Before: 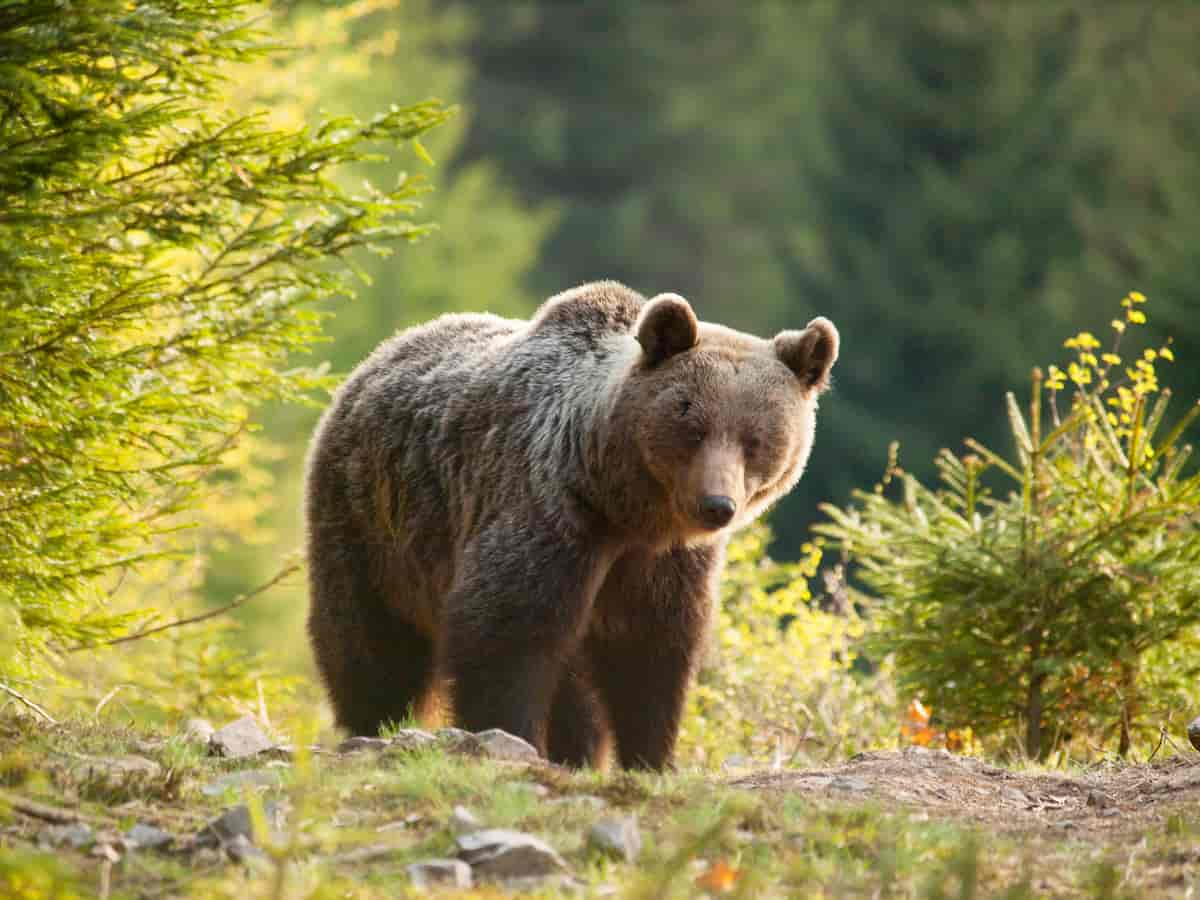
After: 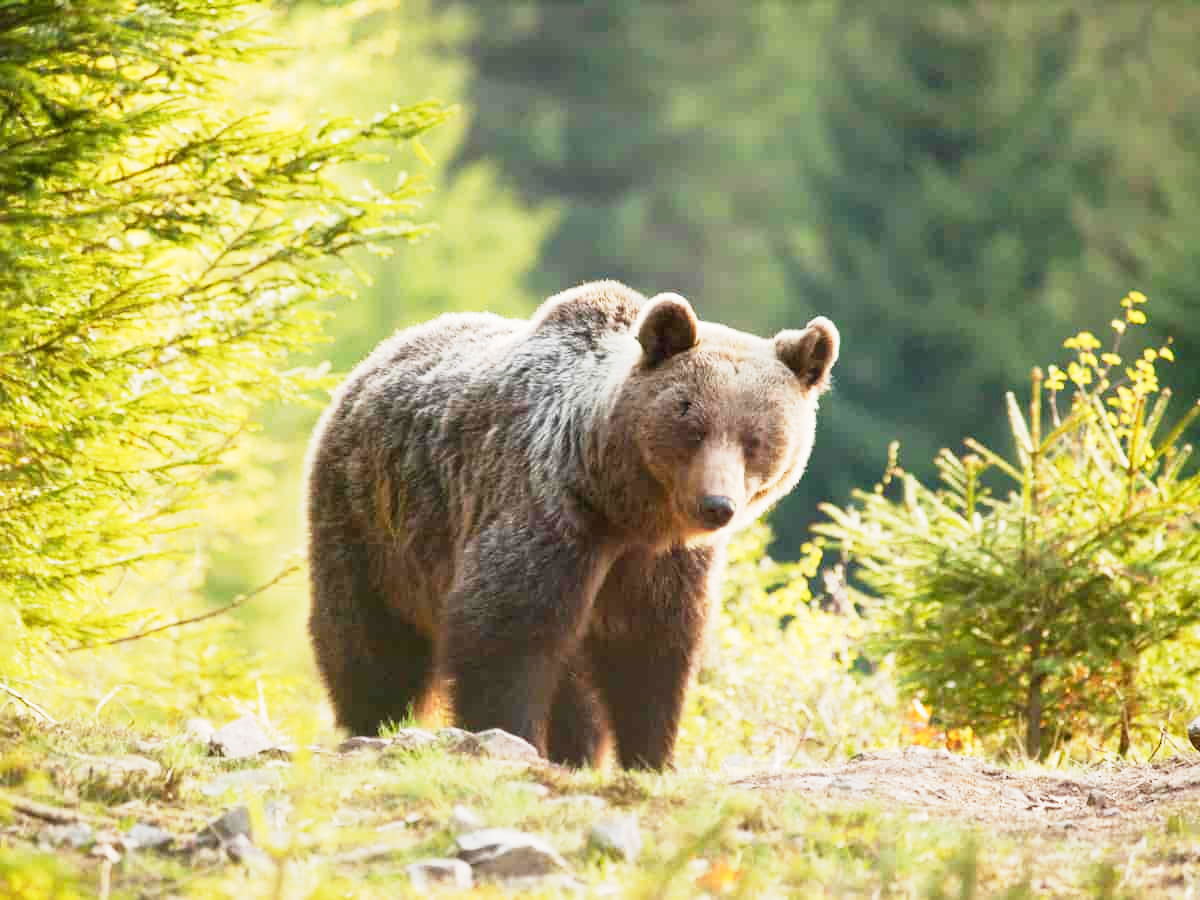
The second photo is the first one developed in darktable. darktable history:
exposure: exposure 0.6 EV, compensate highlight preservation false
base curve: curves: ch0 [(0, 0) (0.088, 0.125) (0.176, 0.251) (0.354, 0.501) (0.613, 0.749) (1, 0.877)], preserve colors none
